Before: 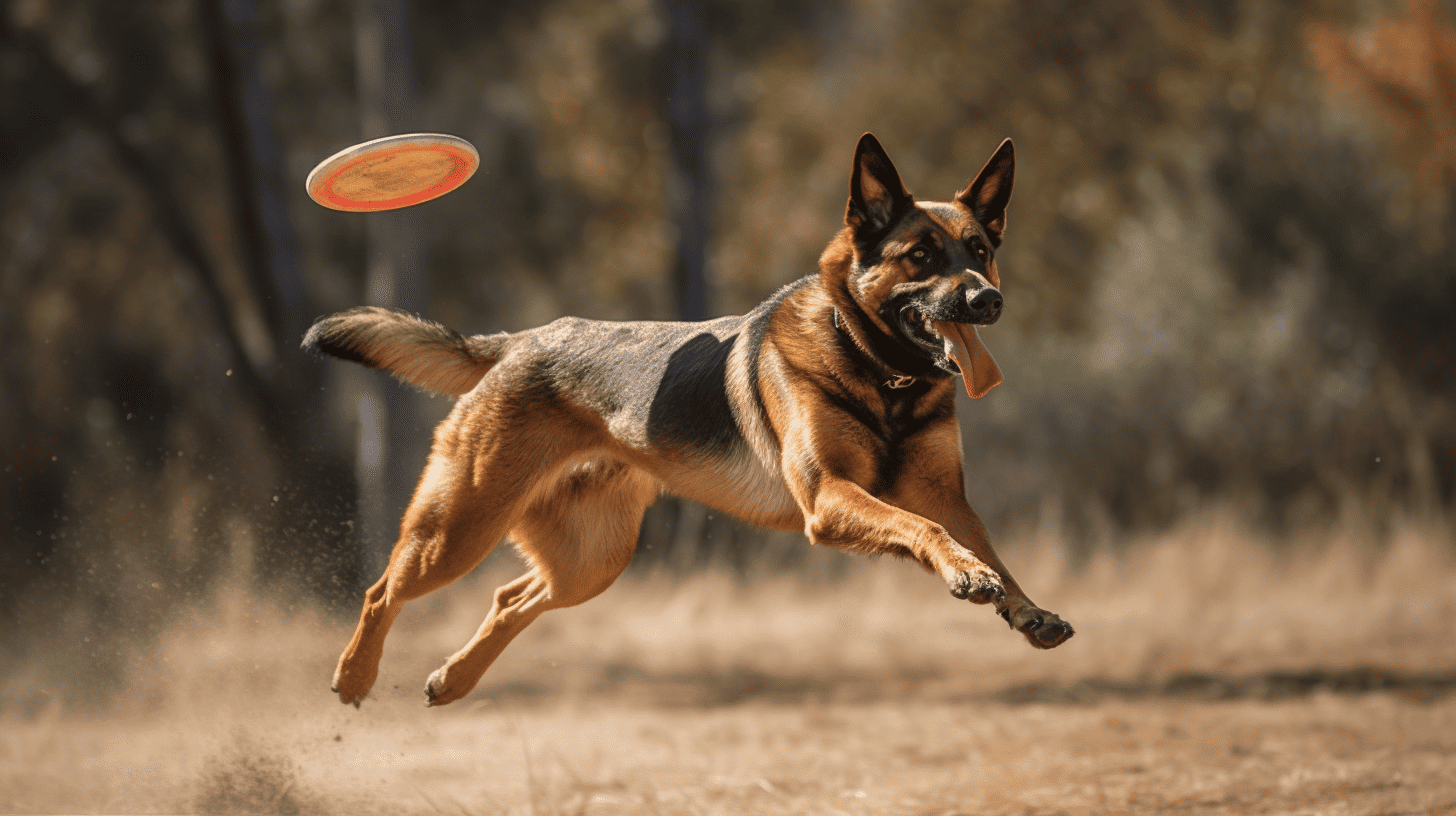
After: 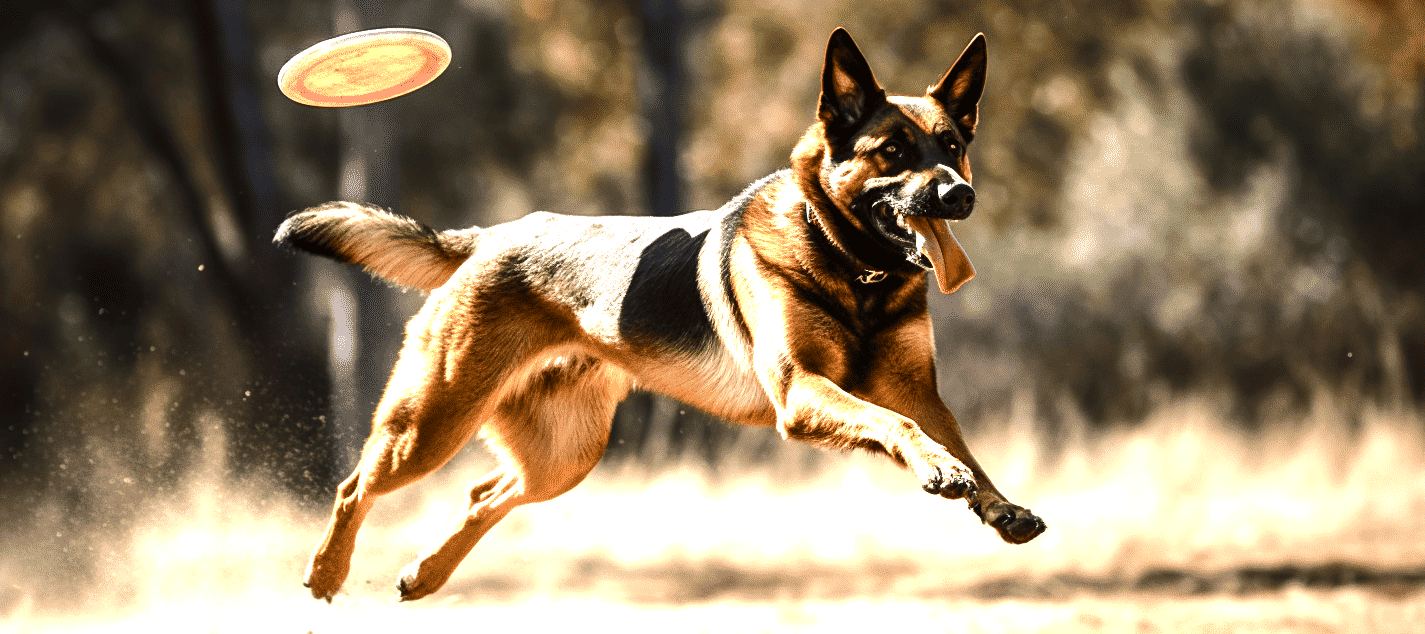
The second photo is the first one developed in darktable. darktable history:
exposure: black level correction 0.001, exposure 0.674 EV, compensate highlight preservation false
color balance rgb: shadows lift › chroma 2.062%, shadows lift › hue 246.94°, linear chroma grading › global chroma -14.782%, perceptual saturation grading › global saturation 20%, perceptual saturation grading › highlights -25.017%, perceptual saturation grading › shadows 49.558%, perceptual brilliance grading › highlights 17.566%, perceptual brilliance grading › mid-tones 31.176%, perceptual brilliance grading › shadows -31.373%
tone equalizer: -8 EV -0.764 EV, -7 EV -0.666 EV, -6 EV -0.618 EV, -5 EV -0.378 EV, -3 EV 0.392 EV, -2 EV 0.6 EV, -1 EV 0.683 EV, +0 EV 0.759 EV, edges refinement/feathering 500, mask exposure compensation -1.57 EV, preserve details no
crop and rotate: left 1.95%, top 12.981%, right 0.156%, bottom 9.225%
